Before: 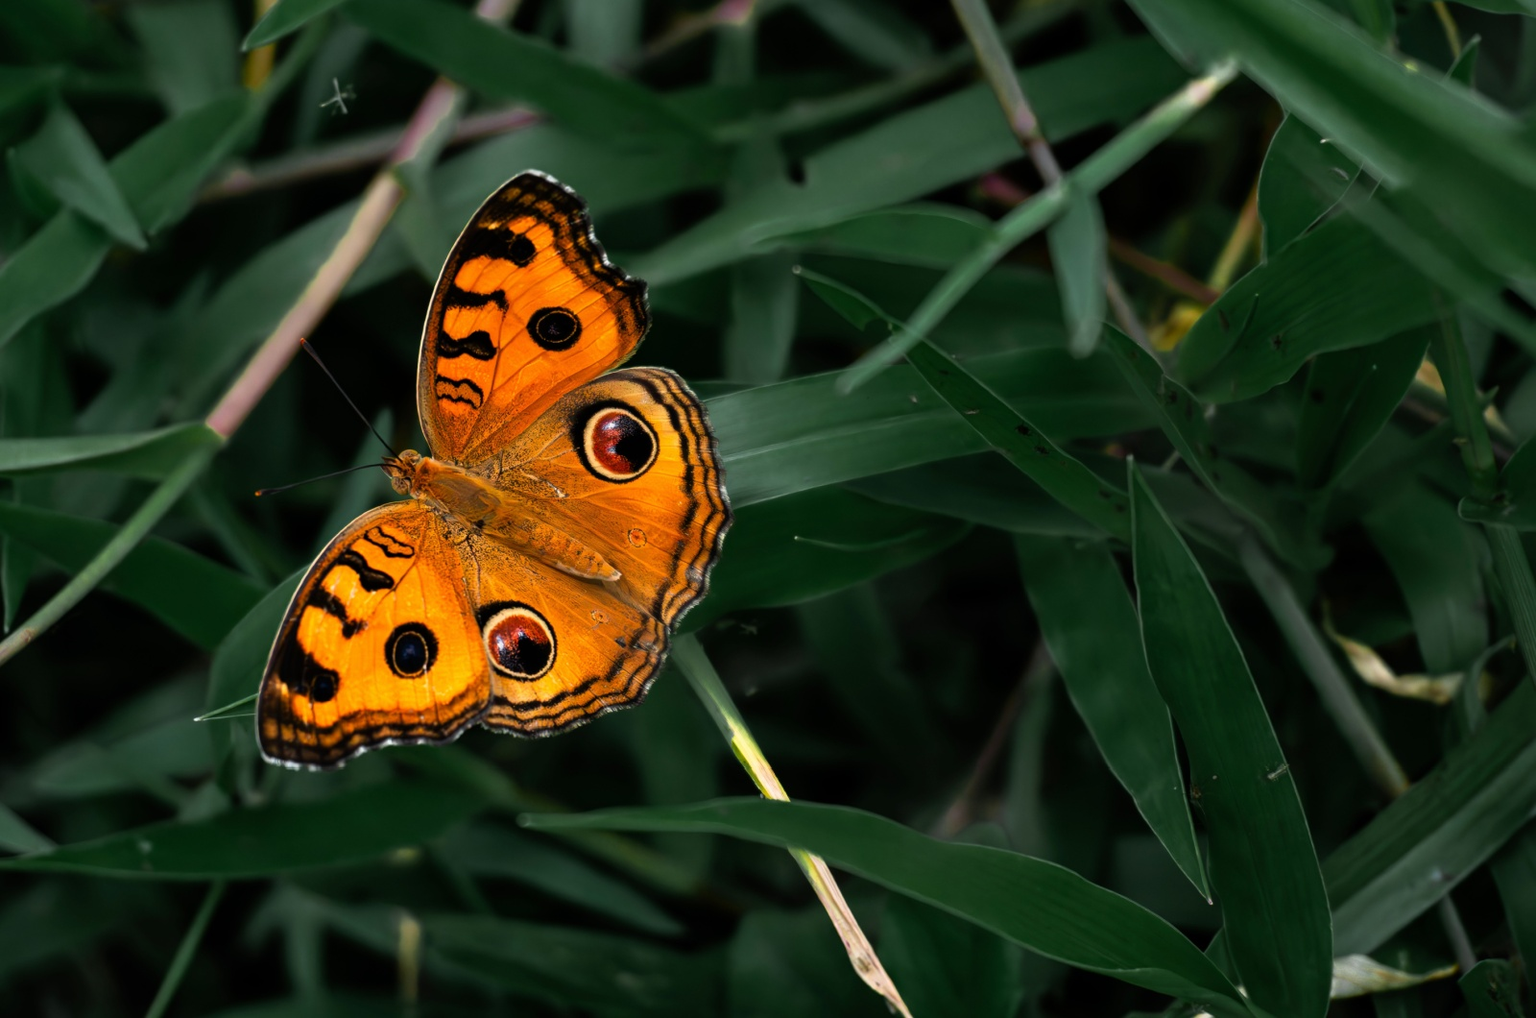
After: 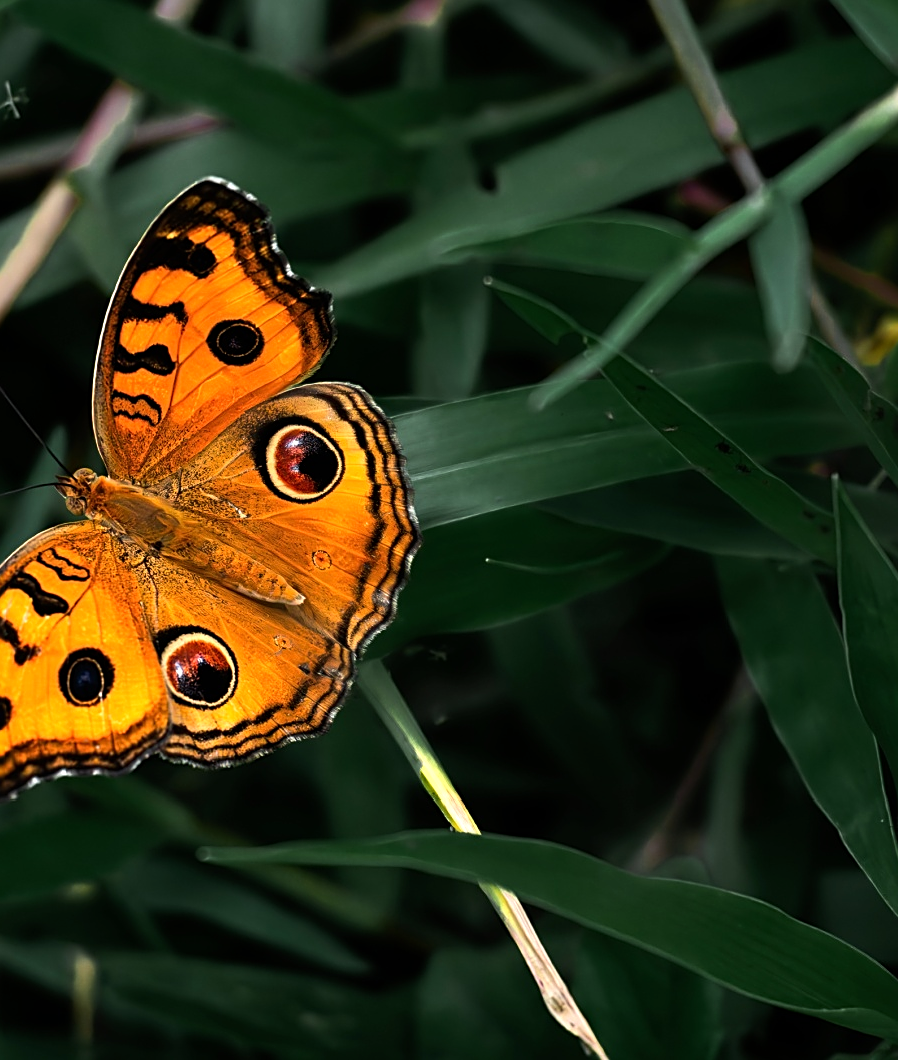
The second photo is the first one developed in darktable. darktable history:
crop: left 21.416%, right 22.437%
sharpen: on, module defaults
tone equalizer: -8 EV -0.423 EV, -7 EV -0.395 EV, -6 EV -0.326 EV, -5 EV -0.226 EV, -3 EV 0.231 EV, -2 EV 0.337 EV, -1 EV 0.367 EV, +0 EV 0.441 EV, edges refinement/feathering 500, mask exposure compensation -1.57 EV, preserve details no
